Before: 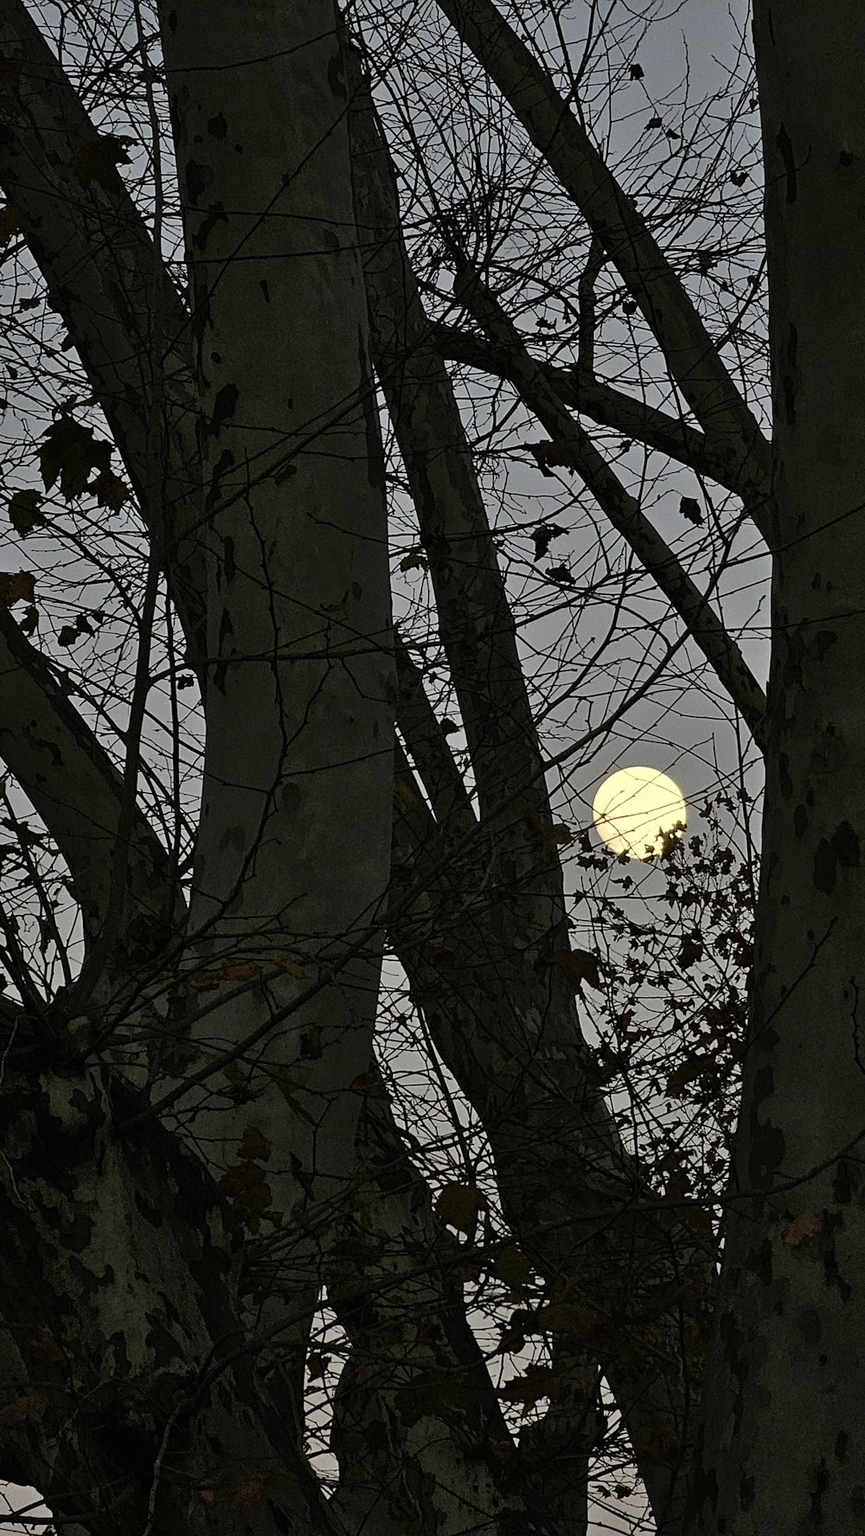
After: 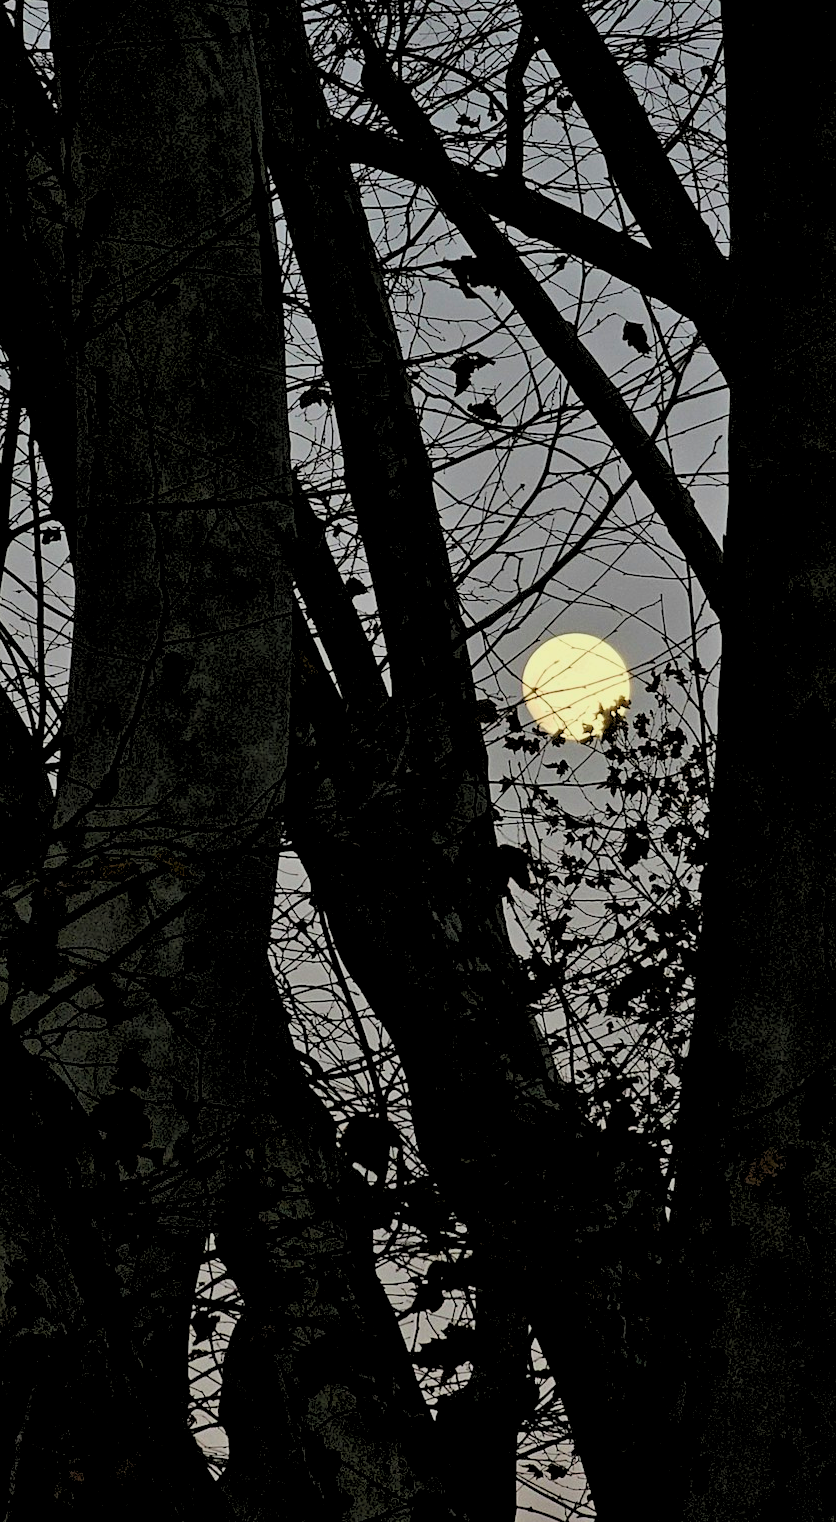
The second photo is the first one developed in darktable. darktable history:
rgb levels: preserve colors sum RGB, levels [[0.038, 0.433, 0.934], [0, 0.5, 1], [0, 0.5, 1]]
white balance: red 1, blue 1
crop: left 16.315%, top 14.246%
